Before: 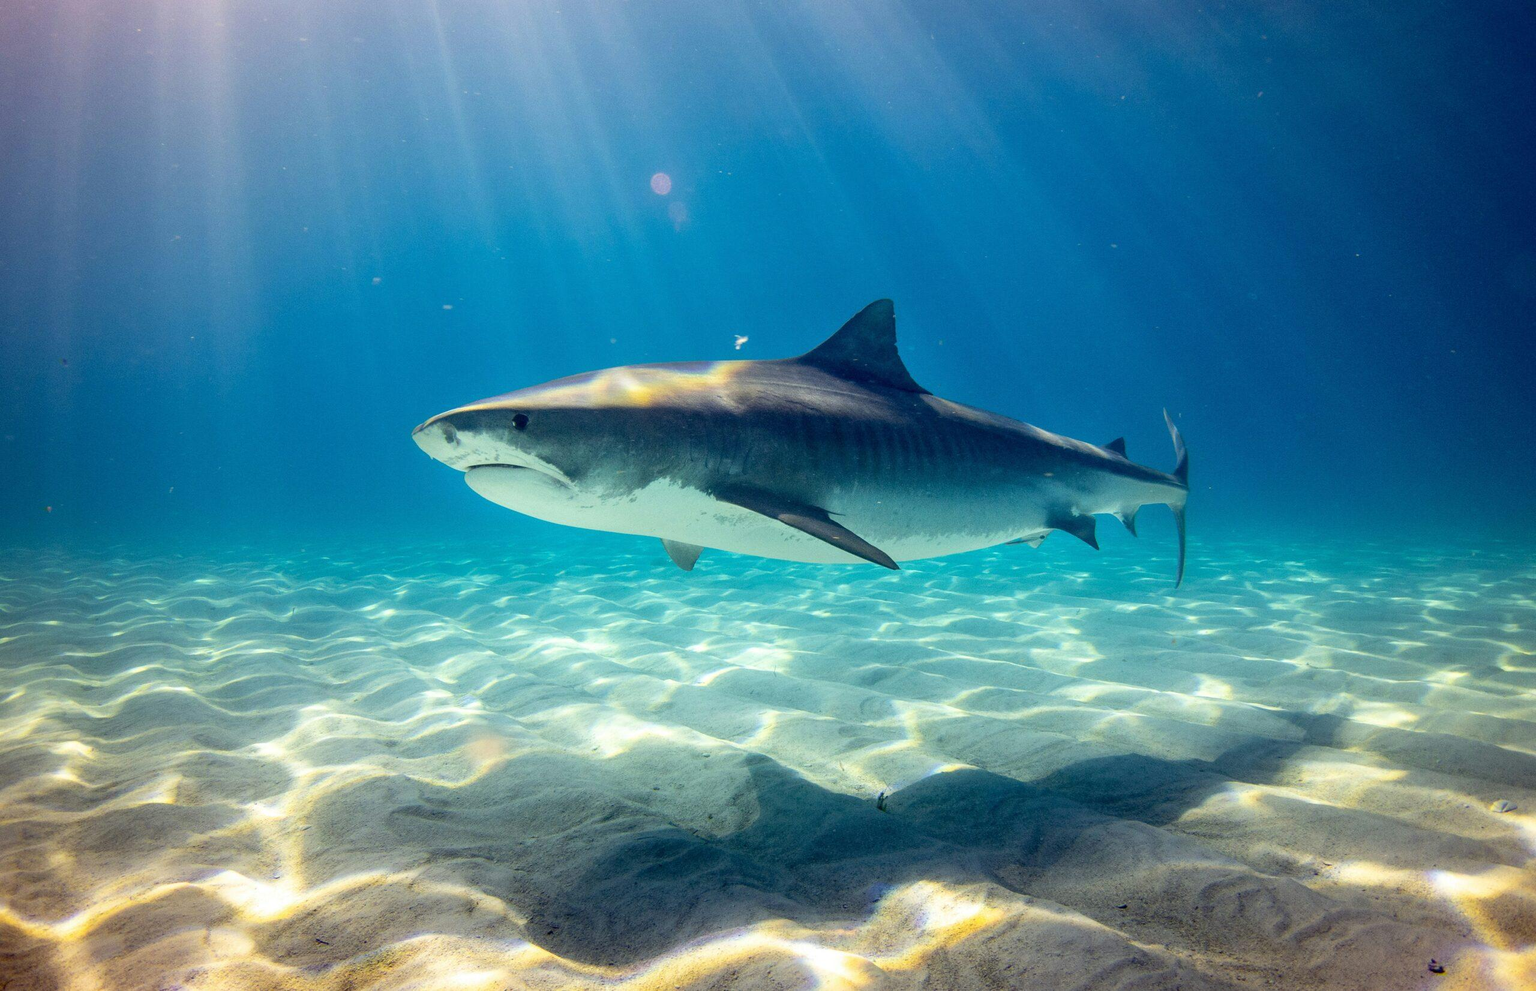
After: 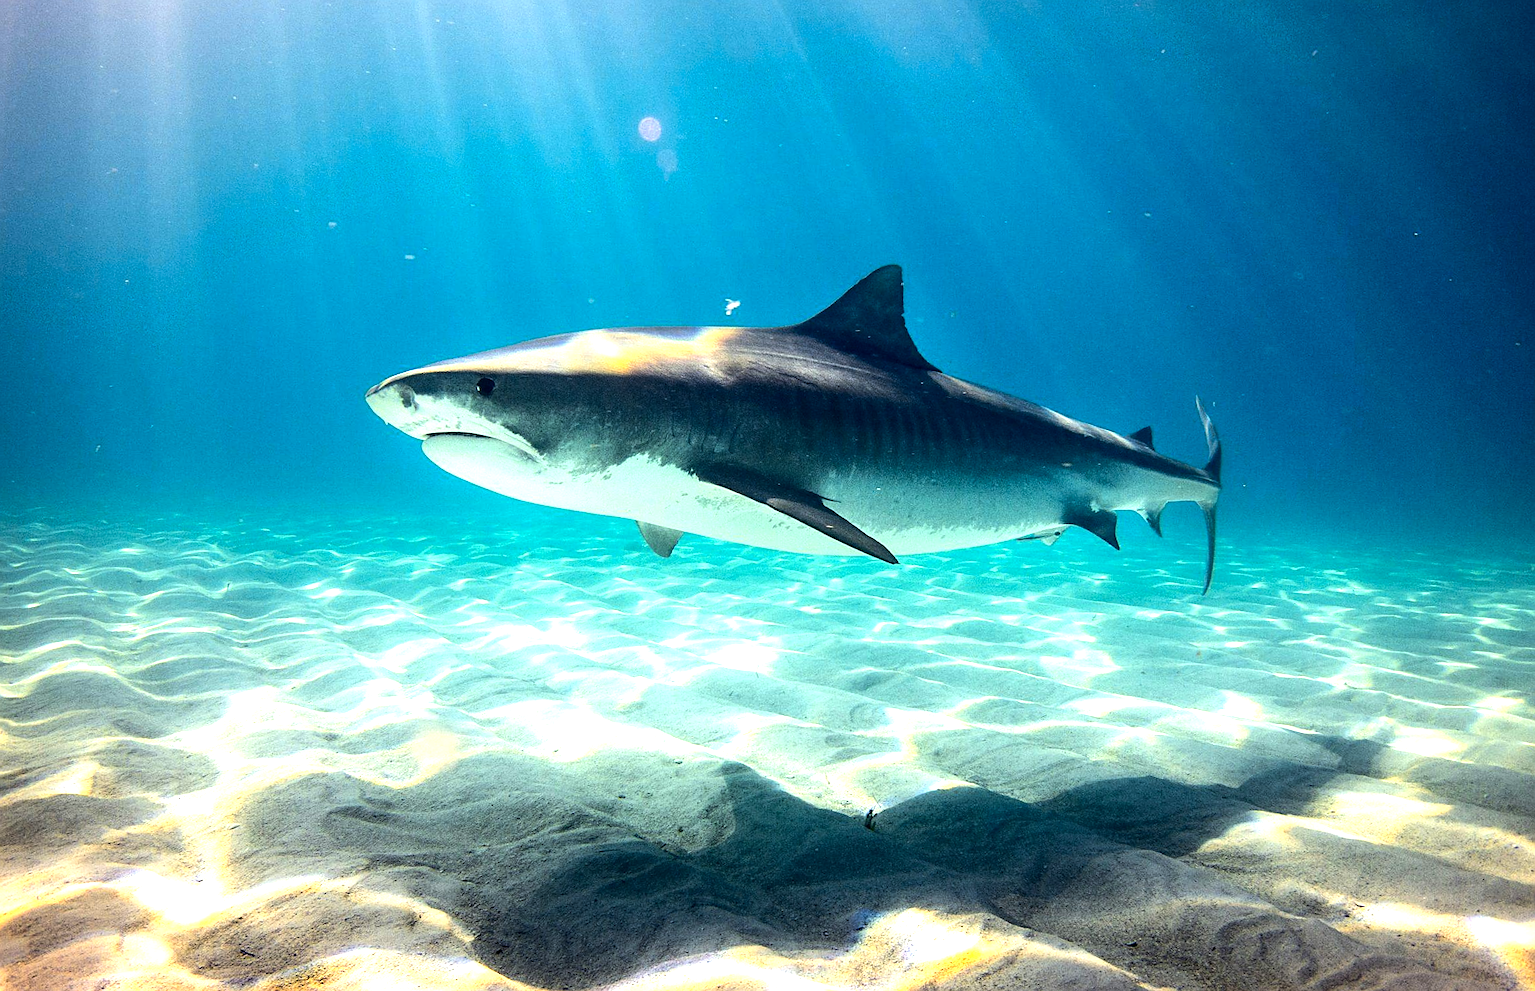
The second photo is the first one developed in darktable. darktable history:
sharpen: on, module defaults
color zones: curves: ch1 [(0.239, 0.552) (0.75, 0.5)]; ch2 [(0.25, 0.462) (0.749, 0.457)], mix 25.94%
tone equalizer: -8 EV -1.08 EV, -7 EV -1.01 EV, -6 EV -0.867 EV, -5 EV -0.578 EV, -3 EV 0.578 EV, -2 EV 0.867 EV, -1 EV 1.01 EV, +0 EV 1.08 EV, edges refinement/feathering 500, mask exposure compensation -1.57 EV, preserve details no
crop and rotate: angle -1.96°, left 3.097%, top 4.154%, right 1.586%, bottom 0.529%
